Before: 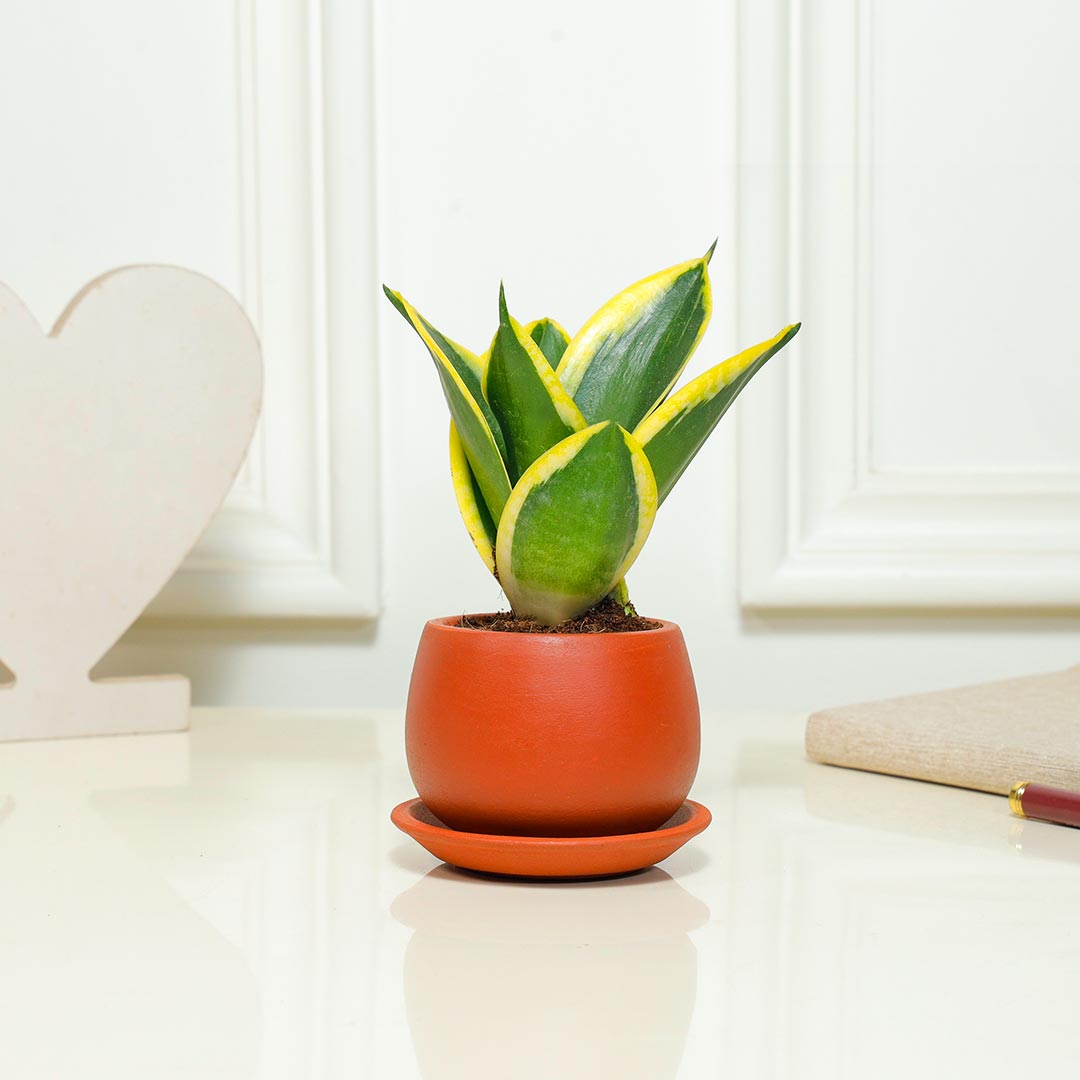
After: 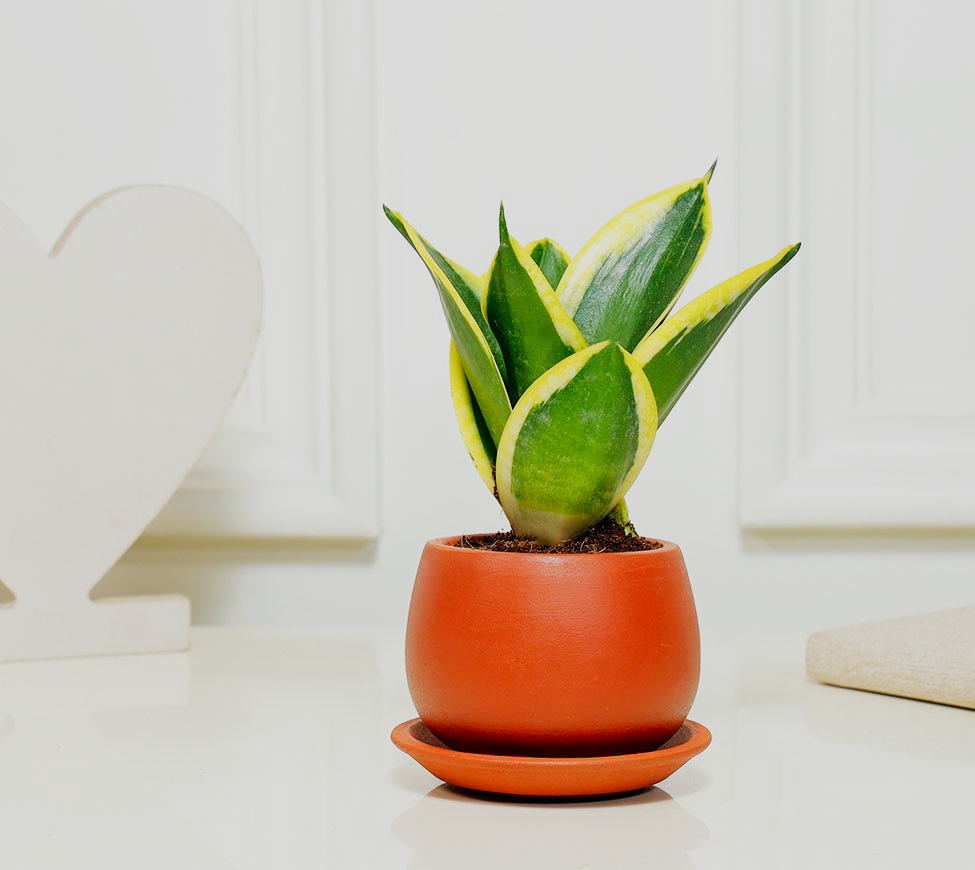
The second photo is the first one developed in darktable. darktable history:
exposure: compensate highlight preservation false
sigmoid: contrast 1.6, skew -0.2, preserve hue 0%, red attenuation 0.1, red rotation 0.035, green attenuation 0.1, green rotation -0.017, blue attenuation 0.15, blue rotation -0.052, base primaries Rec2020
crop: top 7.49%, right 9.717%, bottom 11.943%
